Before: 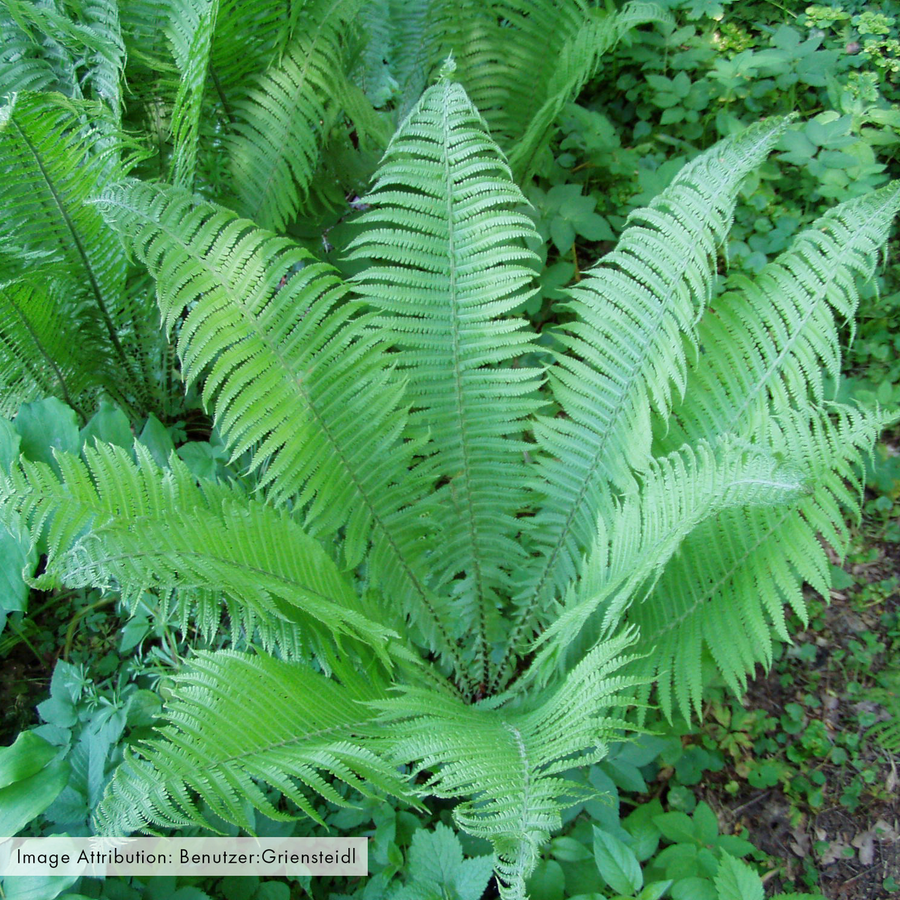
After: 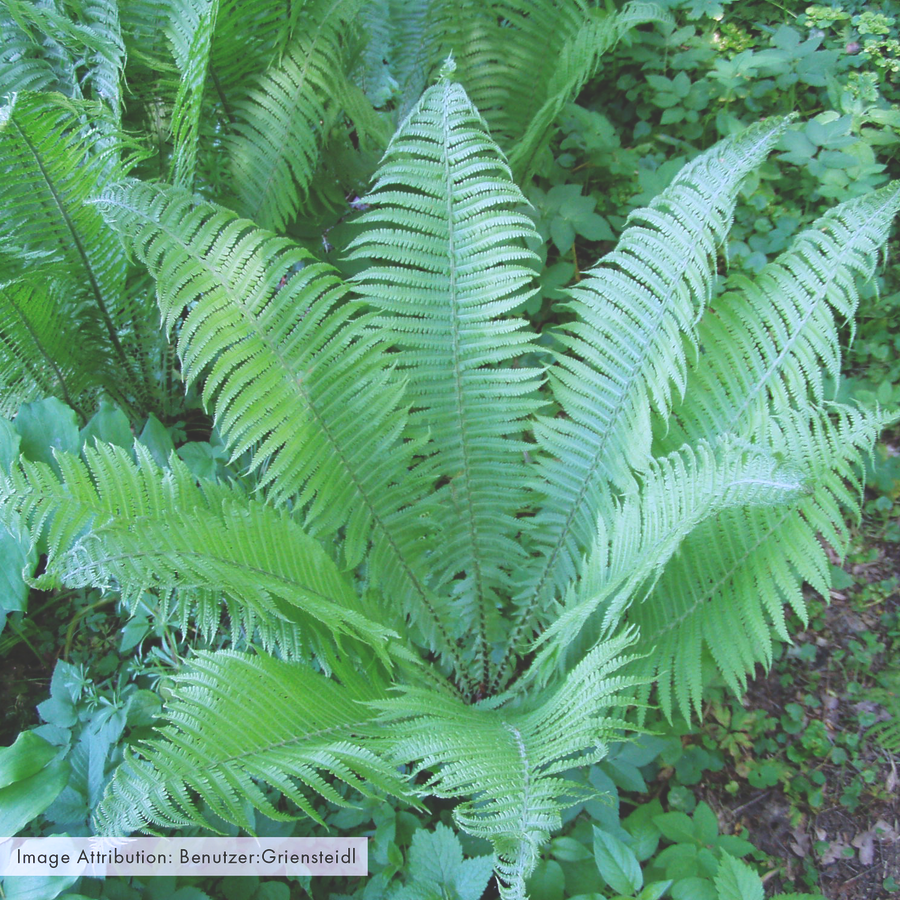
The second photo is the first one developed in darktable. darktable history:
white balance: red 1.042, blue 1.17
exposure: black level correction -0.03, compensate highlight preservation false
